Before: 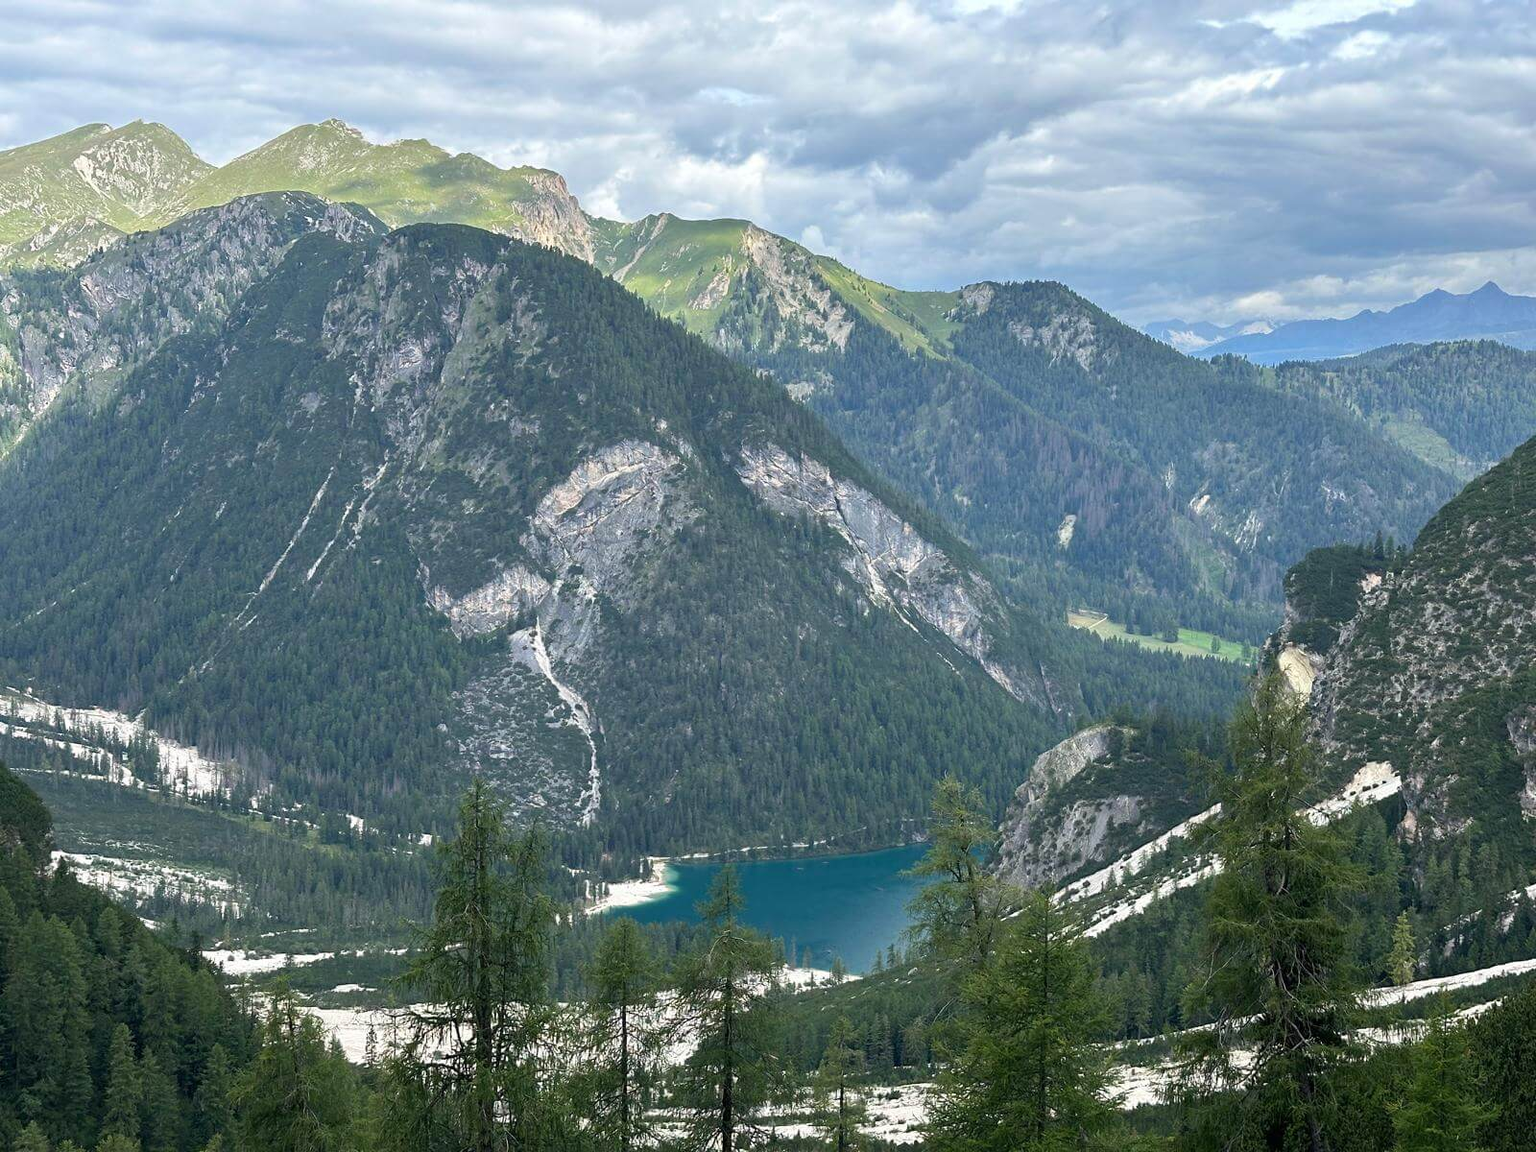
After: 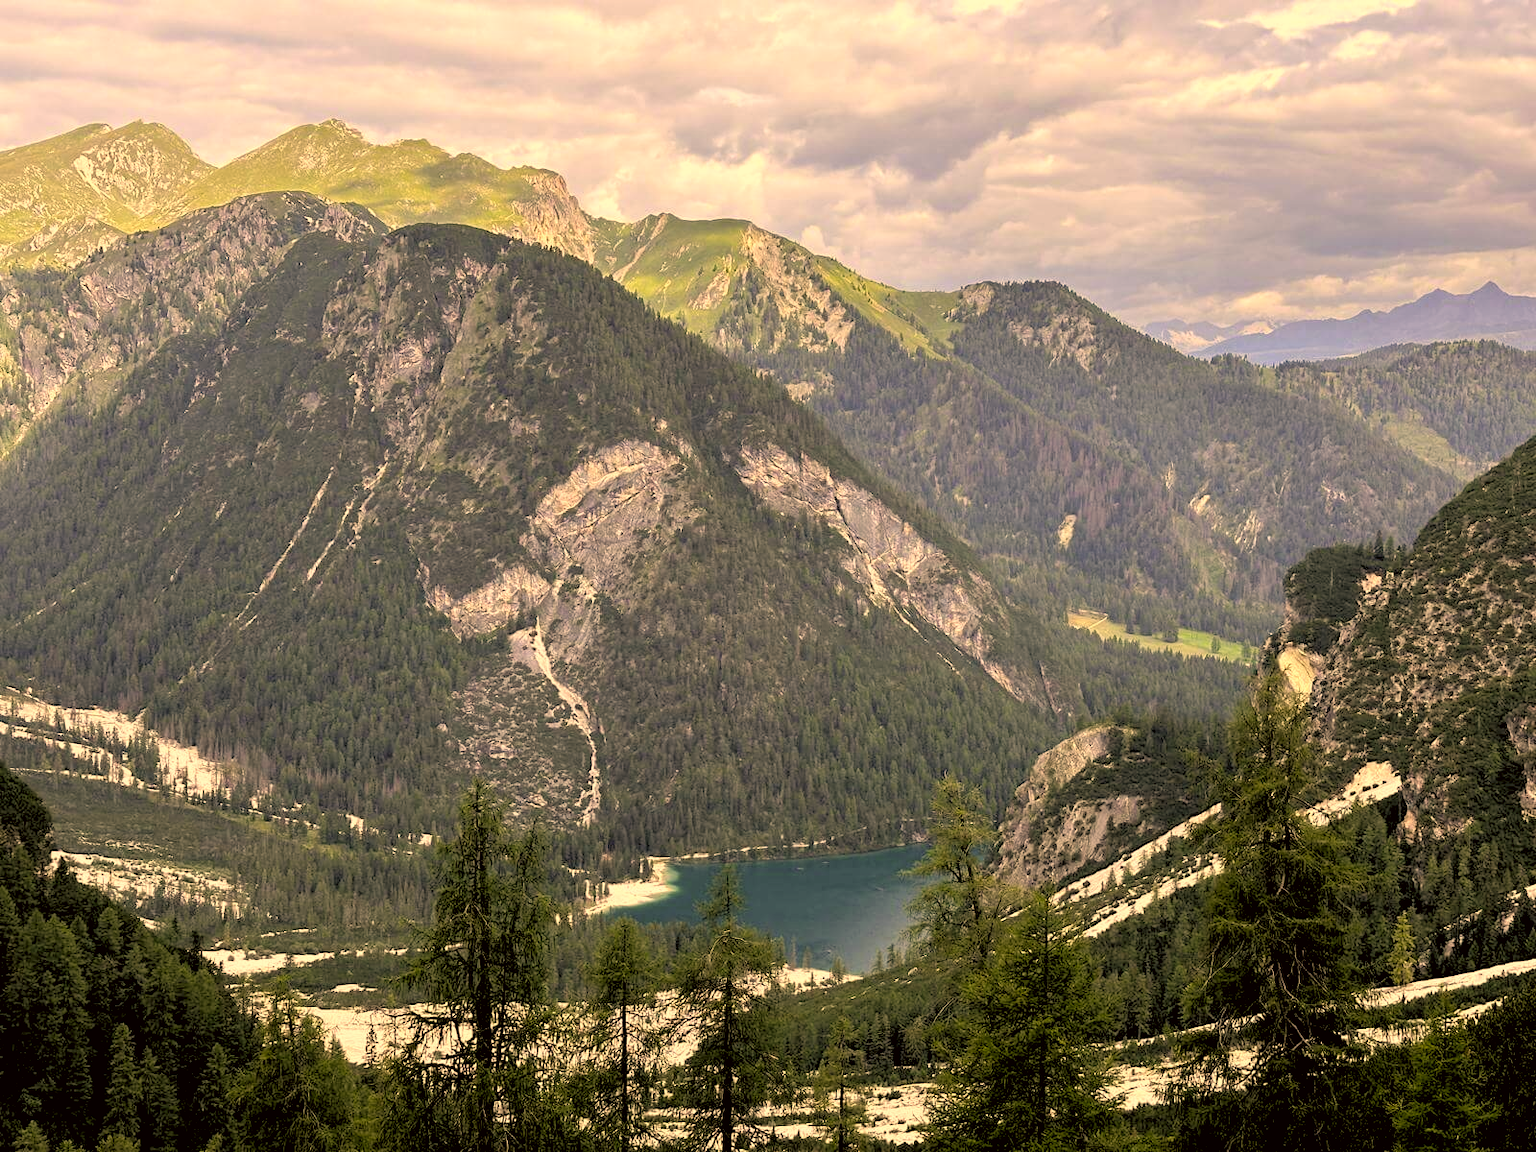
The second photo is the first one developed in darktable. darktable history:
color correction: highlights a* 17.94, highlights b* 35.39, shadows a* 1.48, shadows b* 6.42, saturation 1.01
rgb levels: levels [[0.029, 0.461, 0.922], [0, 0.5, 1], [0, 0.5, 1]]
